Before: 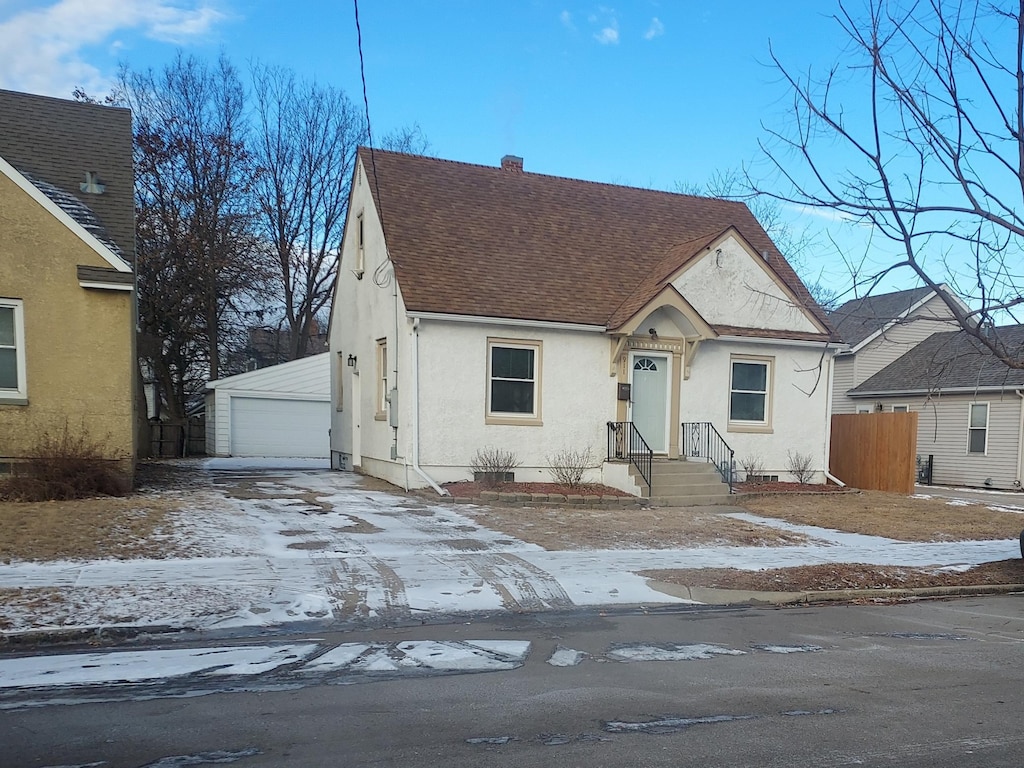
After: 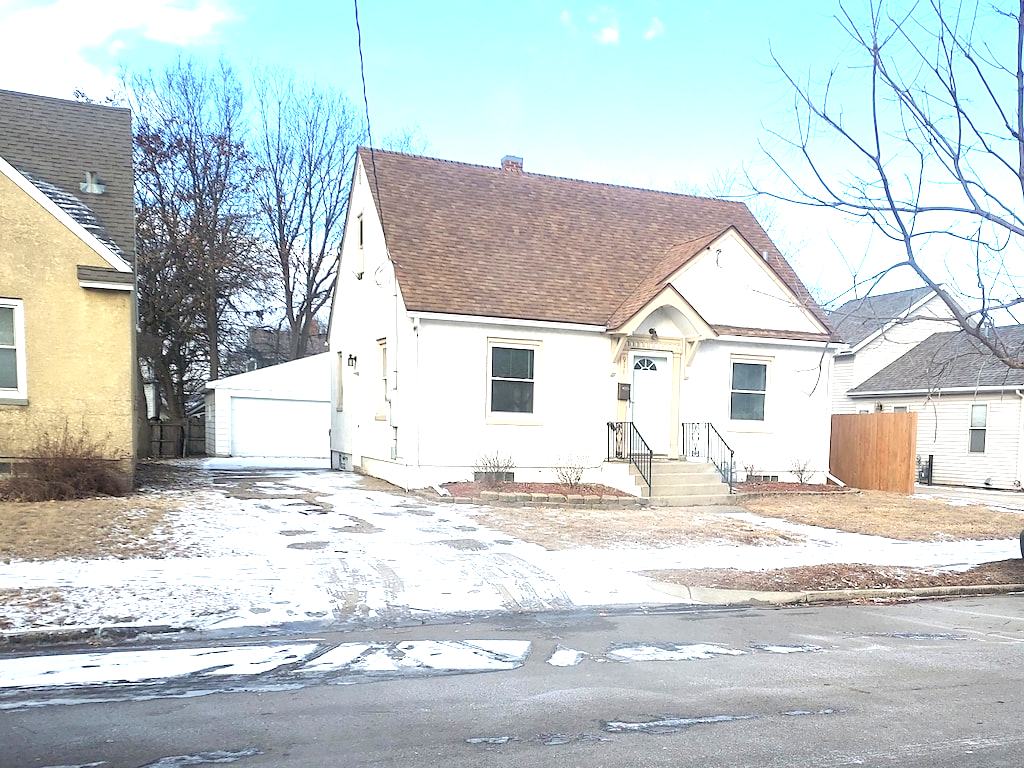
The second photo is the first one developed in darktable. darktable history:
exposure: black level correction 0, exposure 1.742 EV, compensate exposure bias true, compensate highlight preservation false
color correction: highlights b* 0.019, saturation 0.816
